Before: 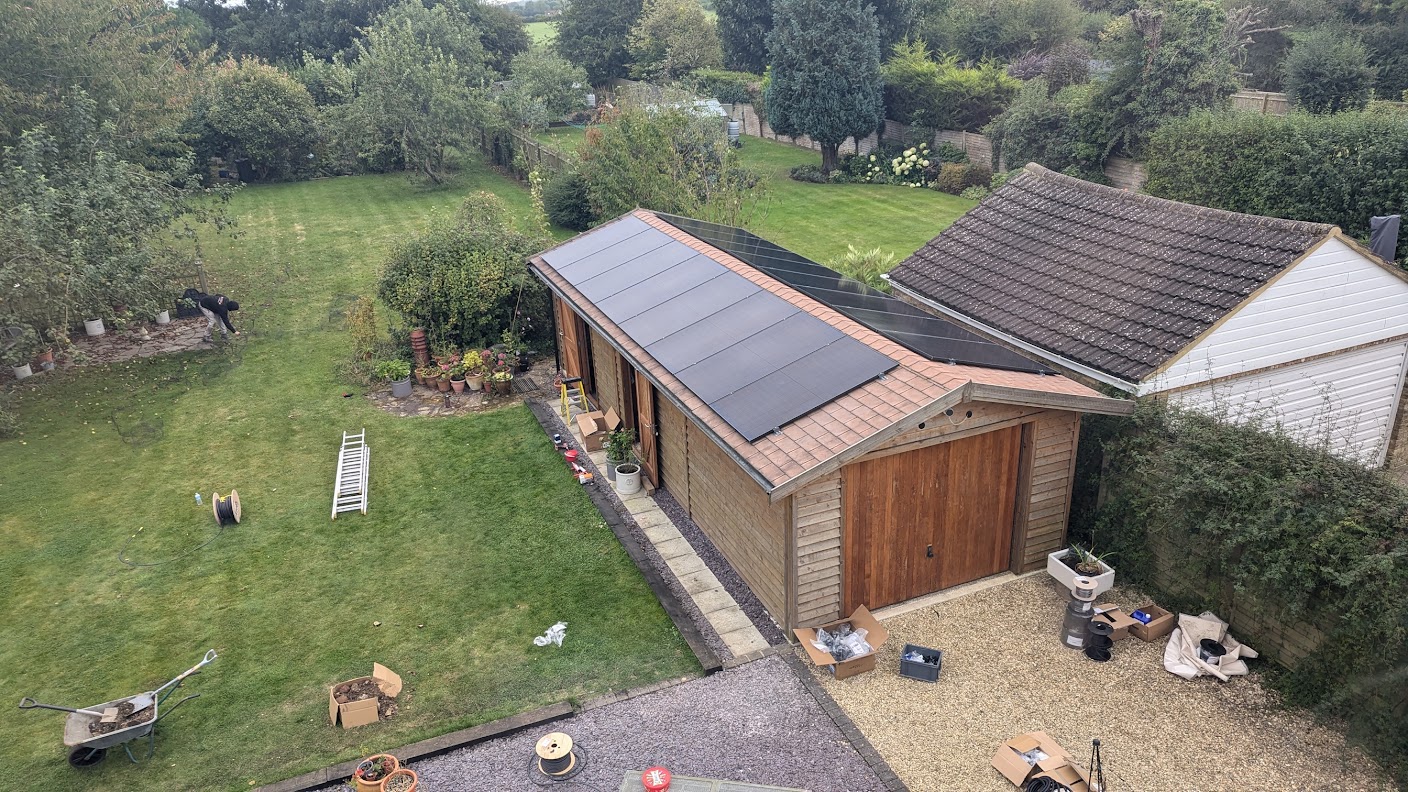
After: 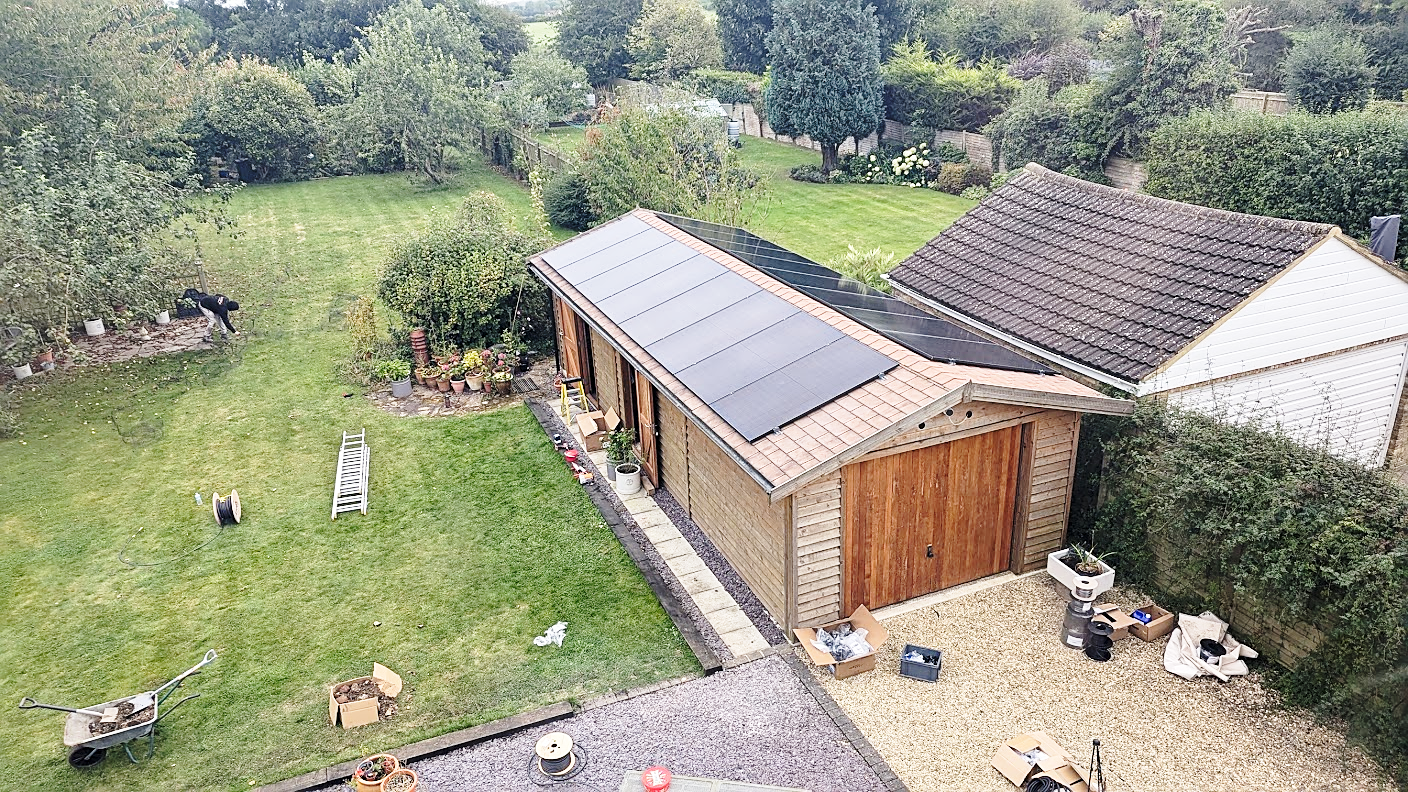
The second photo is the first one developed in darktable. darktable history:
base curve: curves: ch0 [(0, 0) (0.028, 0.03) (0.121, 0.232) (0.46, 0.748) (0.859, 0.968) (1, 1)], preserve colors none
color correction: saturation 0.99
sharpen: on, module defaults
